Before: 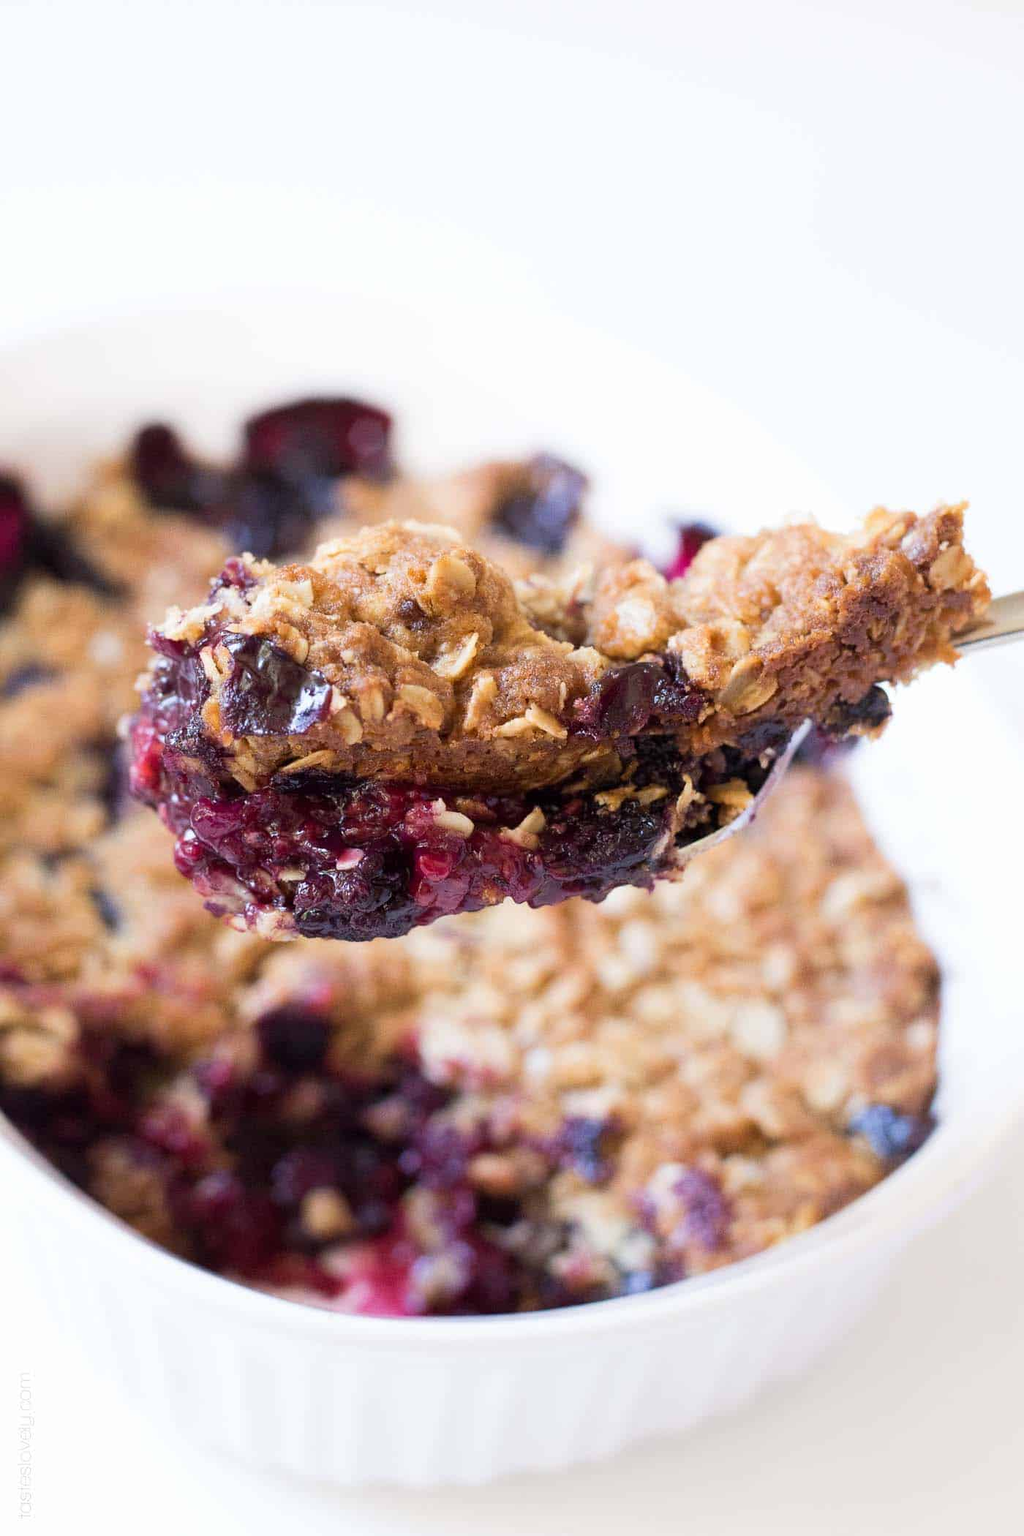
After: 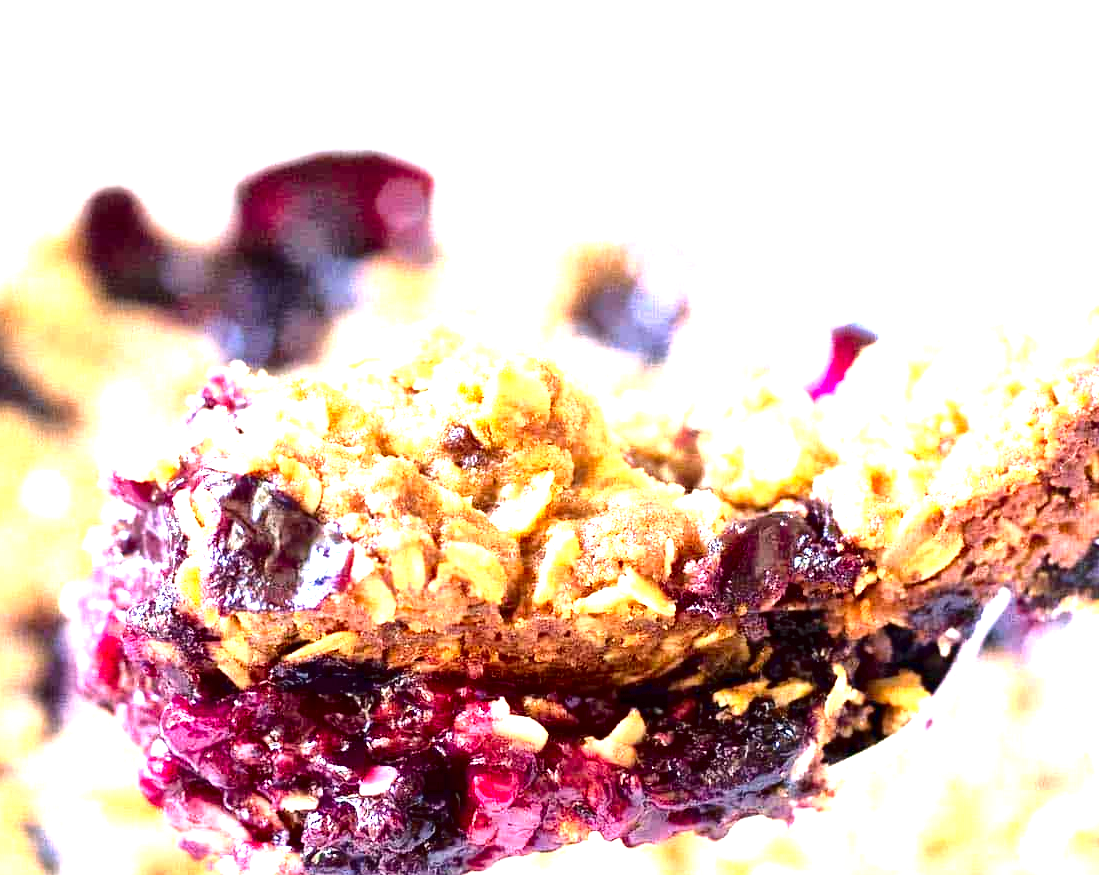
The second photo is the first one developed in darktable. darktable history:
local contrast: mode bilateral grid, contrast 21, coarseness 51, detail 179%, midtone range 0.2
contrast brightness saturation: contrast 0.206, brightness -0.112, saturation 0.206
crop: left 7.202%, top 18.769%, right 14.284%, bottom 39.542%
exposure: exposure 2.005 EV, compensate exposure bias true, compensate highlight preservation false
